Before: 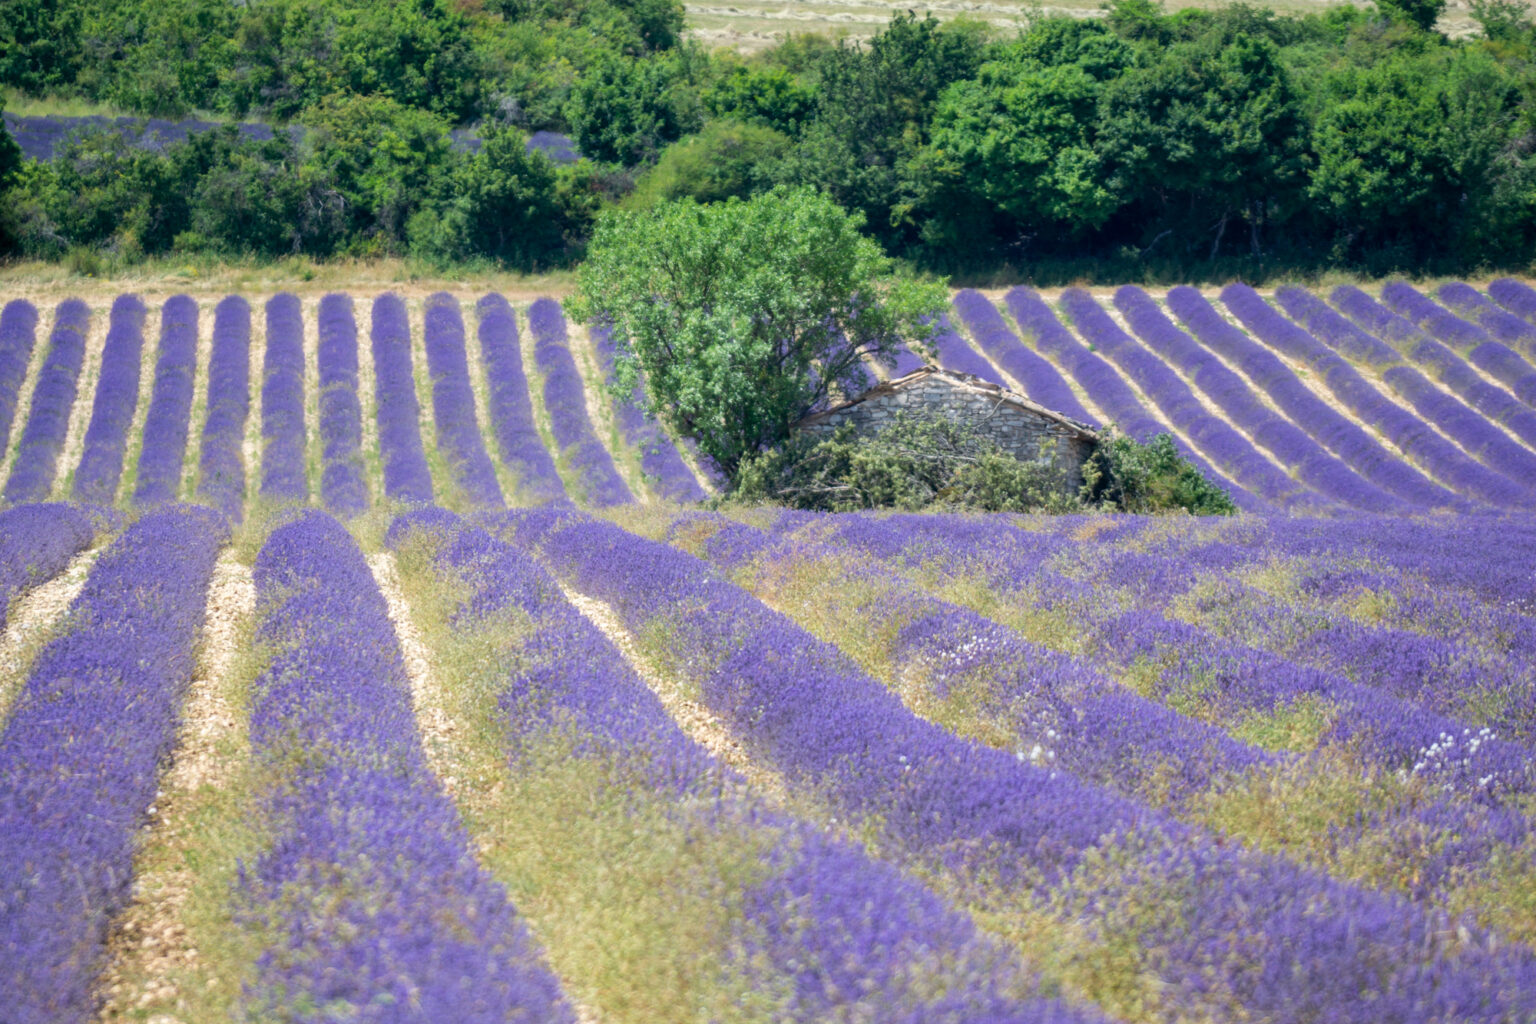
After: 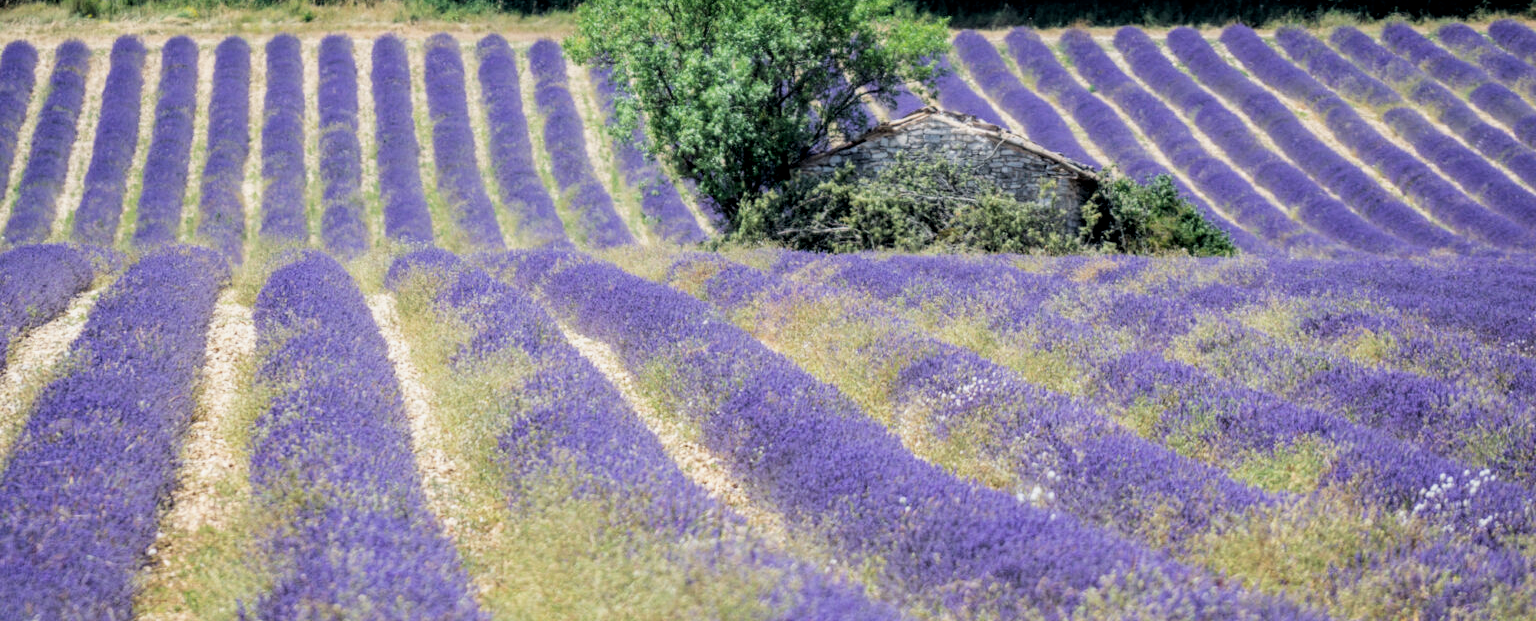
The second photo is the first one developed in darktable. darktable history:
filmic rgb: black relative exposure -5 EV, white relative exposure 3.5 EV, hardness 3.19, contrast 1.2, highlights saturation mix -50%
local contrast: on, module defaults
crop and rotate: top 25.357%, bottom 13.942%
